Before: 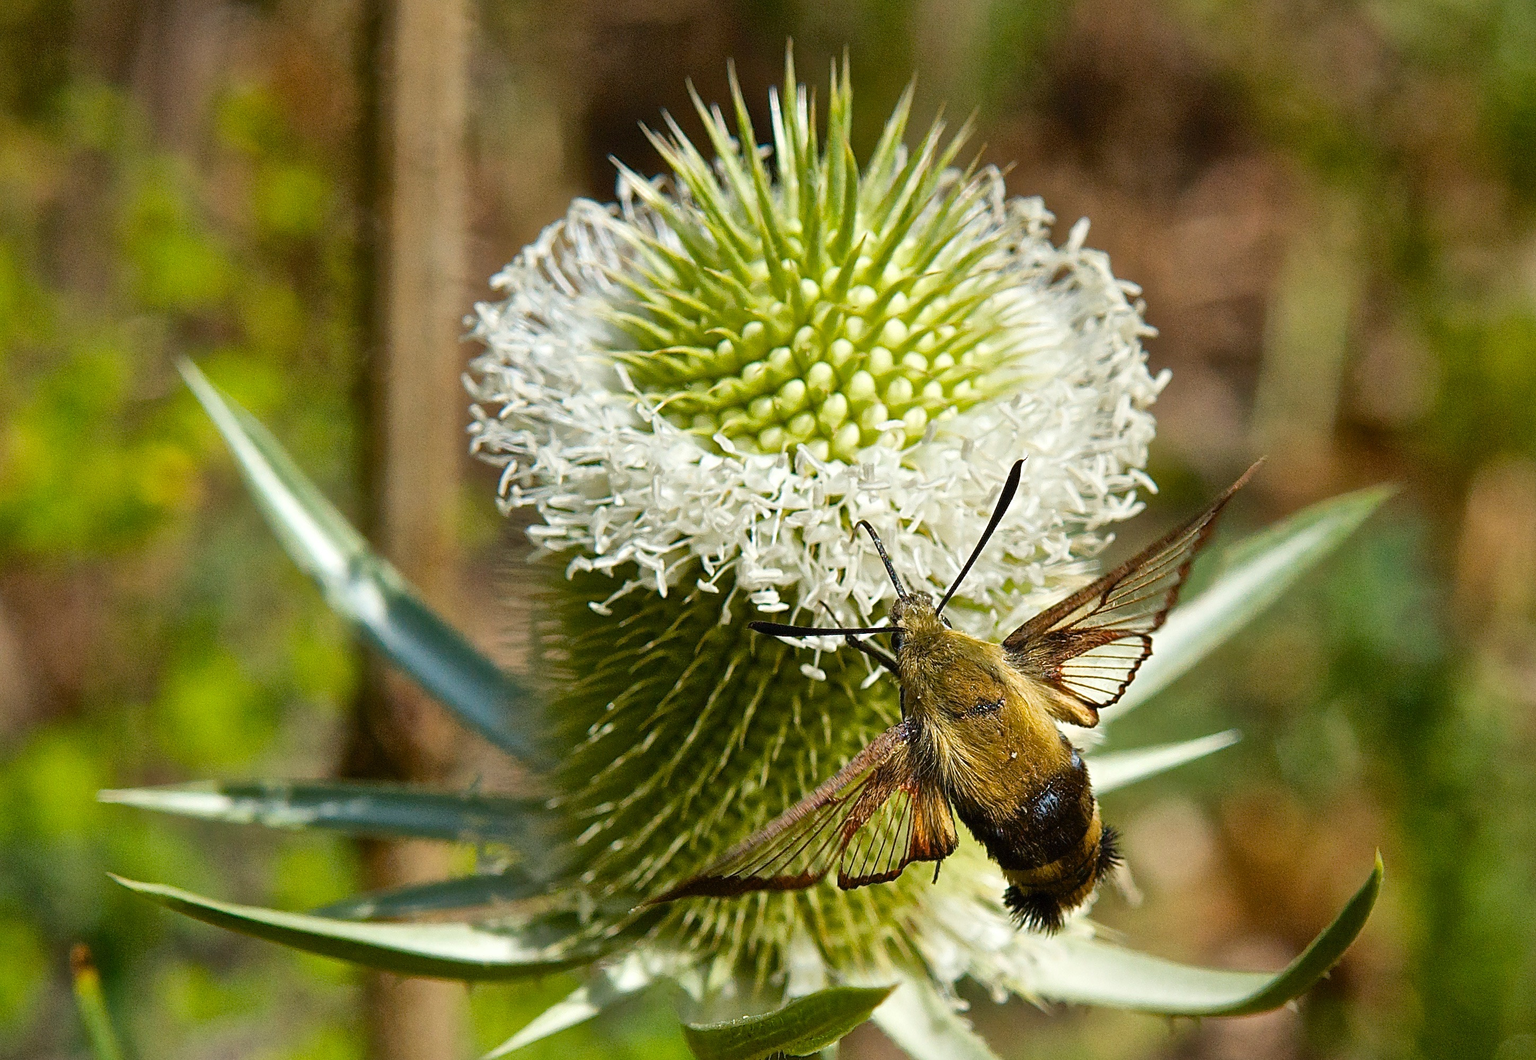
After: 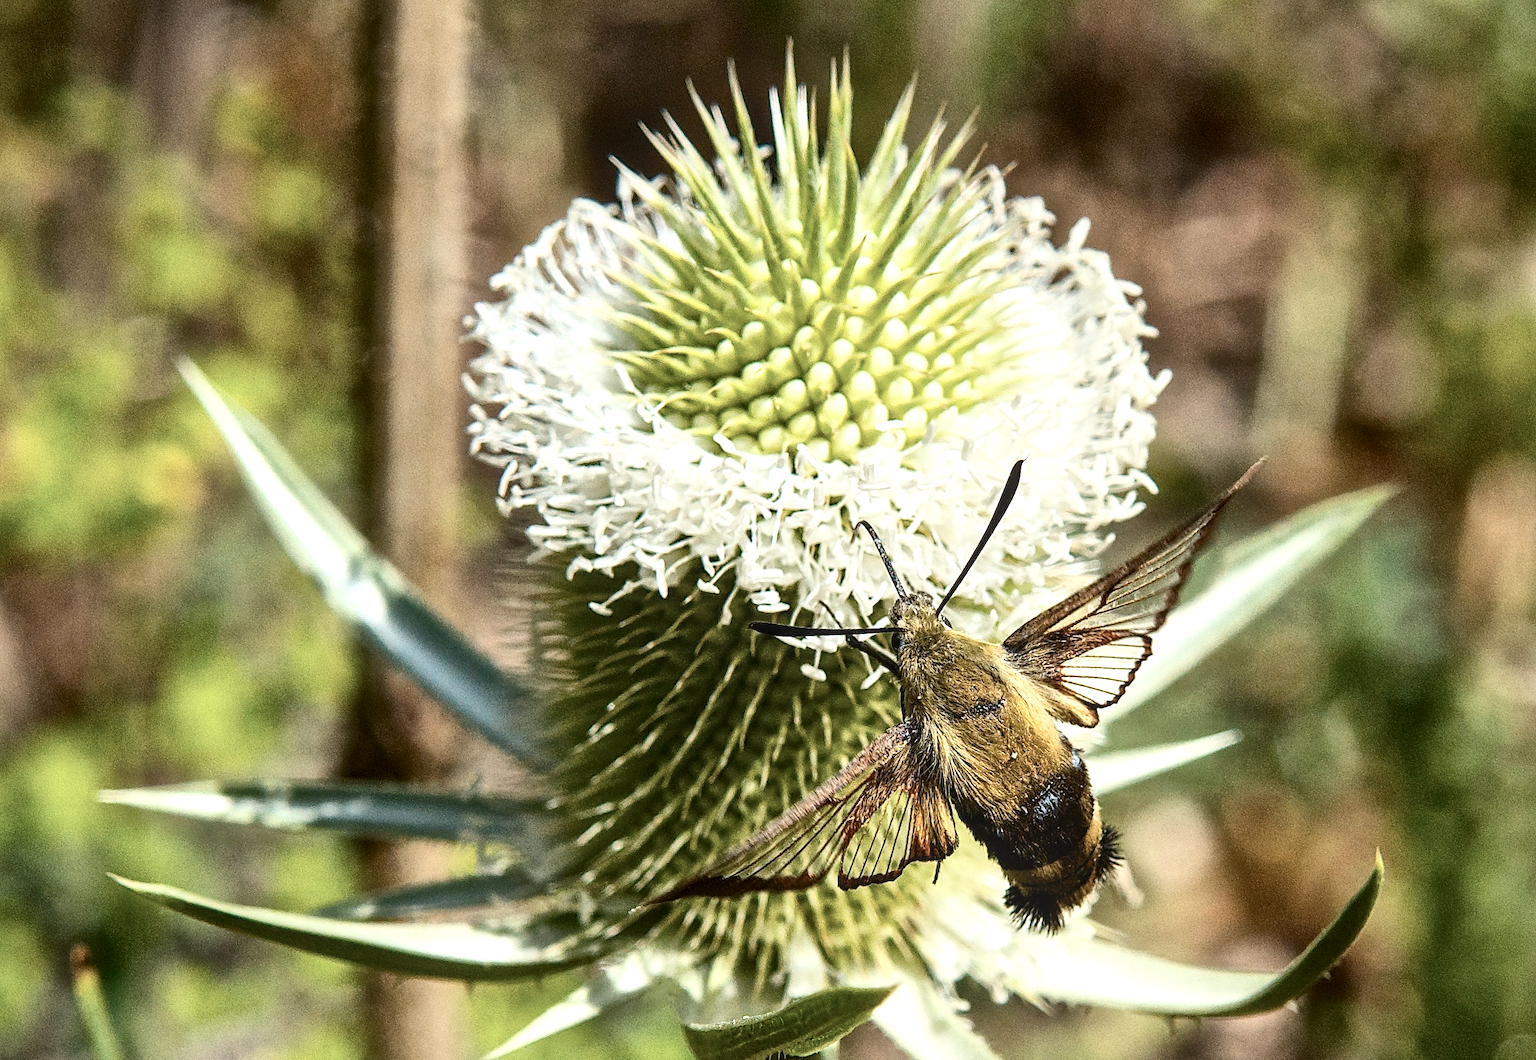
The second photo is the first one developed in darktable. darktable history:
exposure: black level correction 0, exposure 0.499 EV, compensate highlight preservation false
local contrast: on, module defaults
contrast brightness saturation: contrast 0.253, saturation -0.307
